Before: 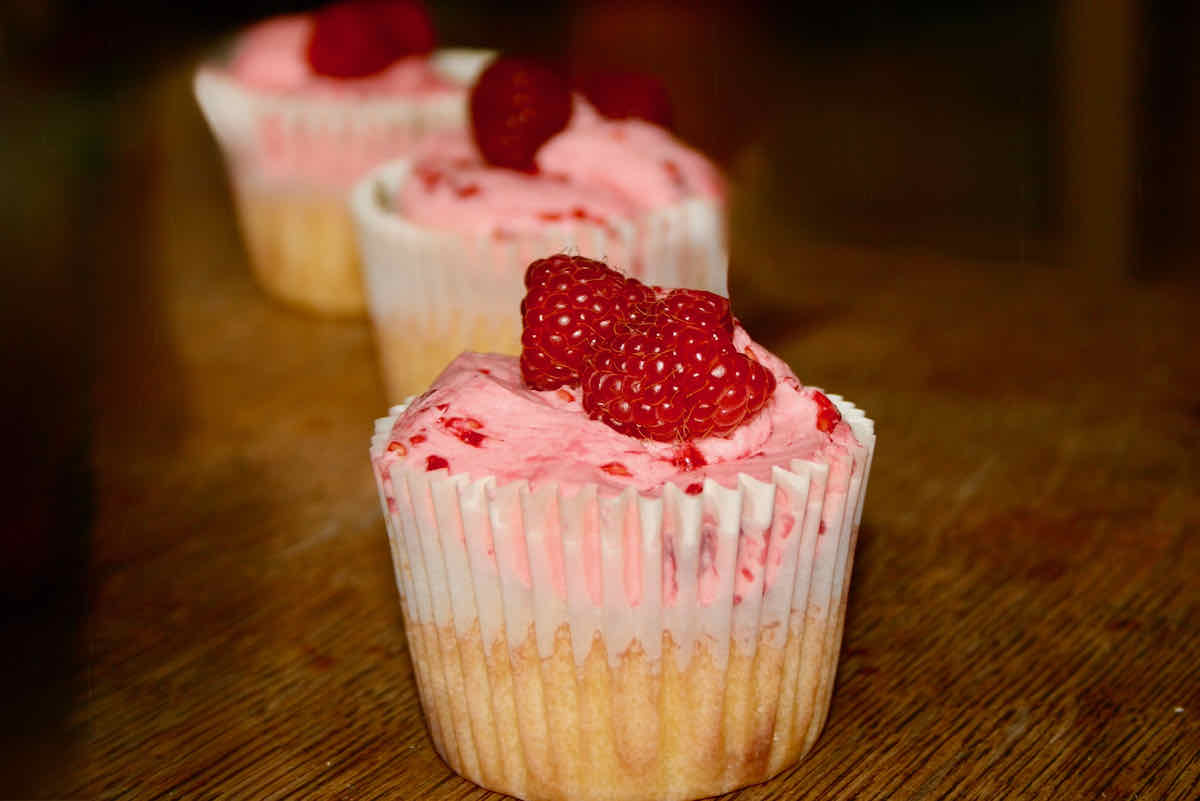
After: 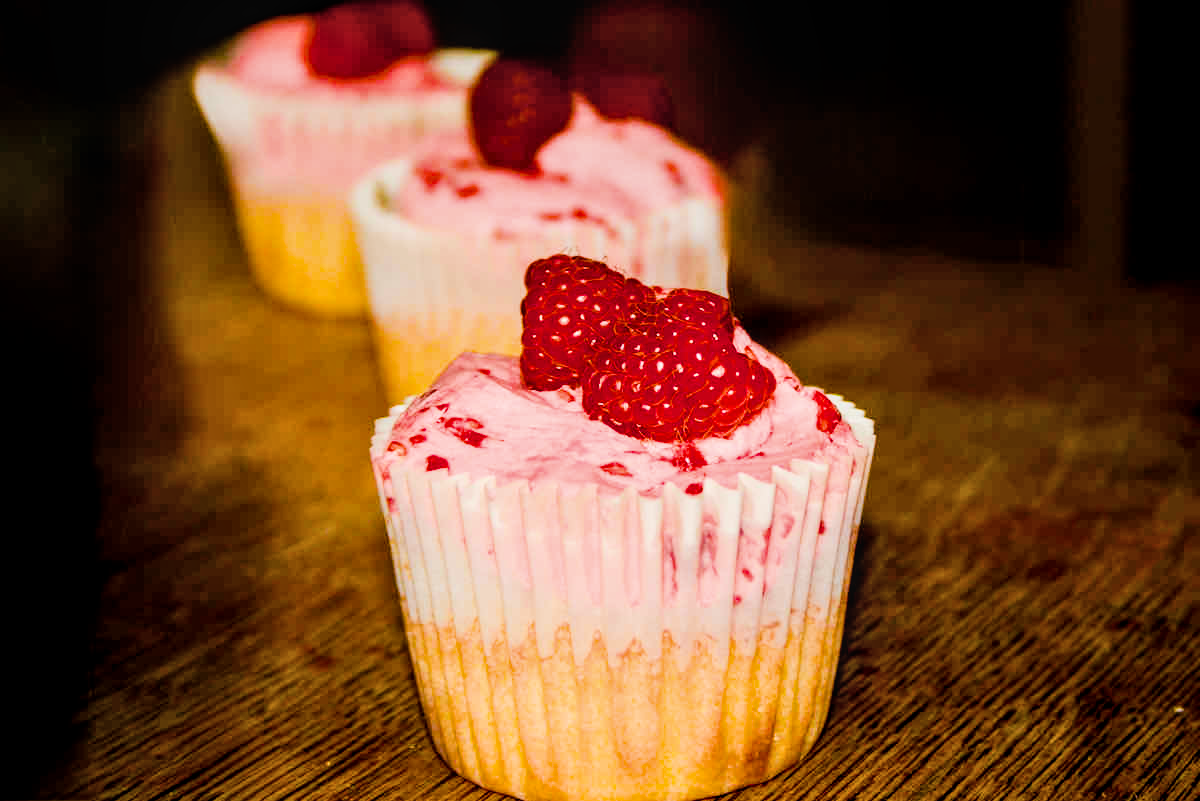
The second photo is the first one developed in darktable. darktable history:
local contrast: on, module defaults
color balance rgb: perceptual saturation grading › global saturation 30%, global vibrance 20%
exposure: black level correction 0, exposure 0.8 EV, compensate highlight preservation false
filmic rgb: black relative exposure -5 EV, hardness 2.88, contrast 1.3, highlights saturation mix -30%
